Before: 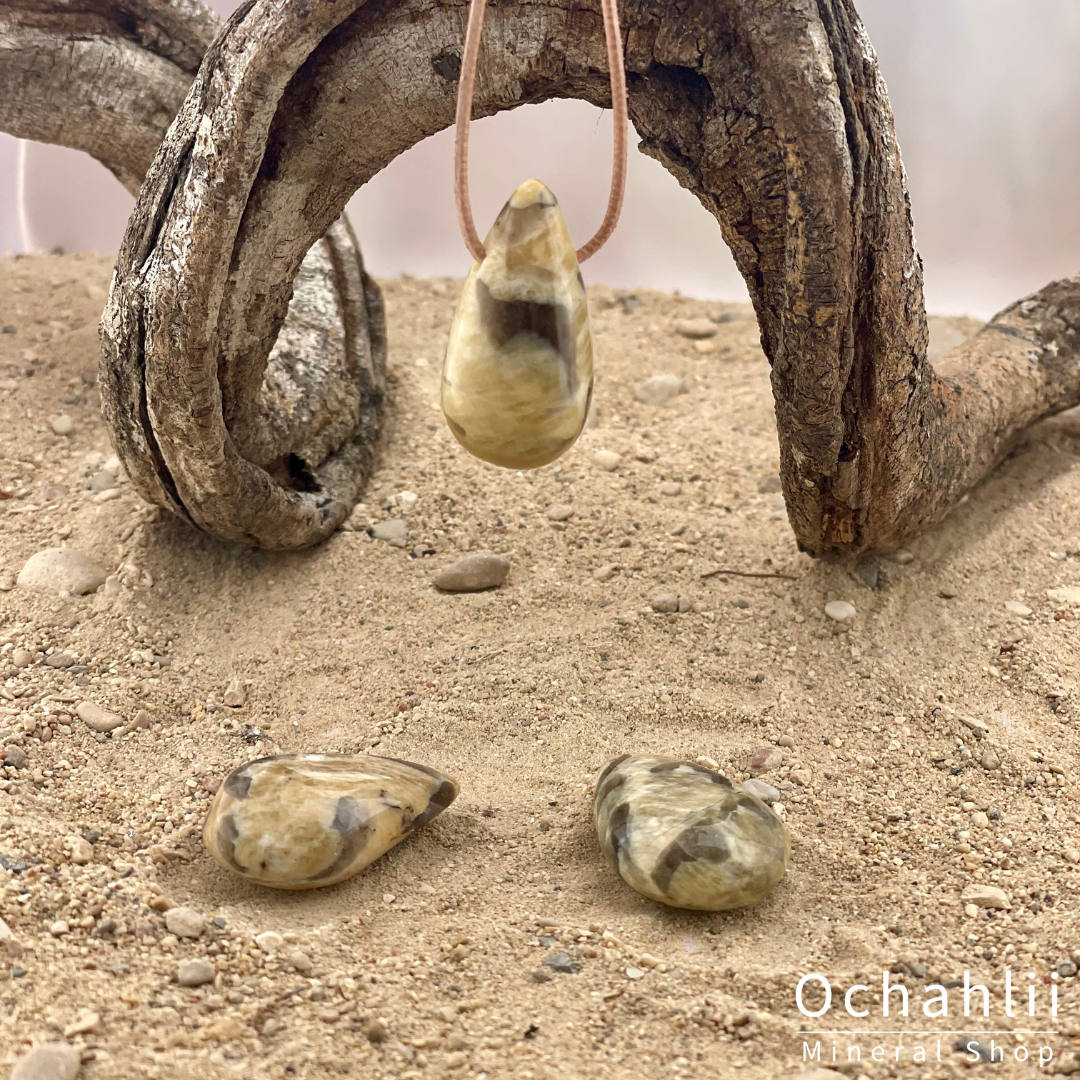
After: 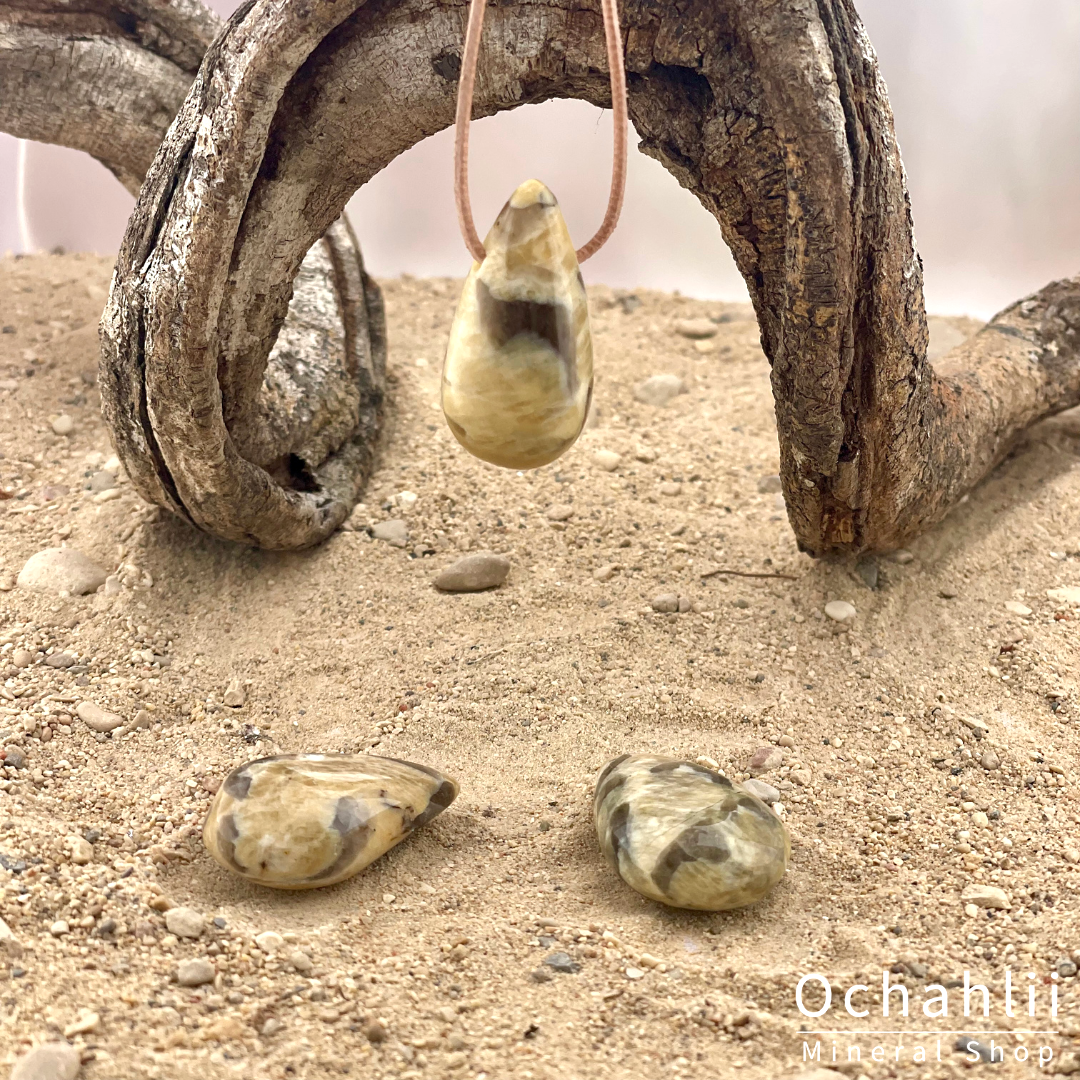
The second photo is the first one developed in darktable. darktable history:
sharpen: radius 2.872, amount 0.864, threshold 47.082
exposure: exposure 0.247 EV, compensate exposure bias true, compensate highlight preservation false
